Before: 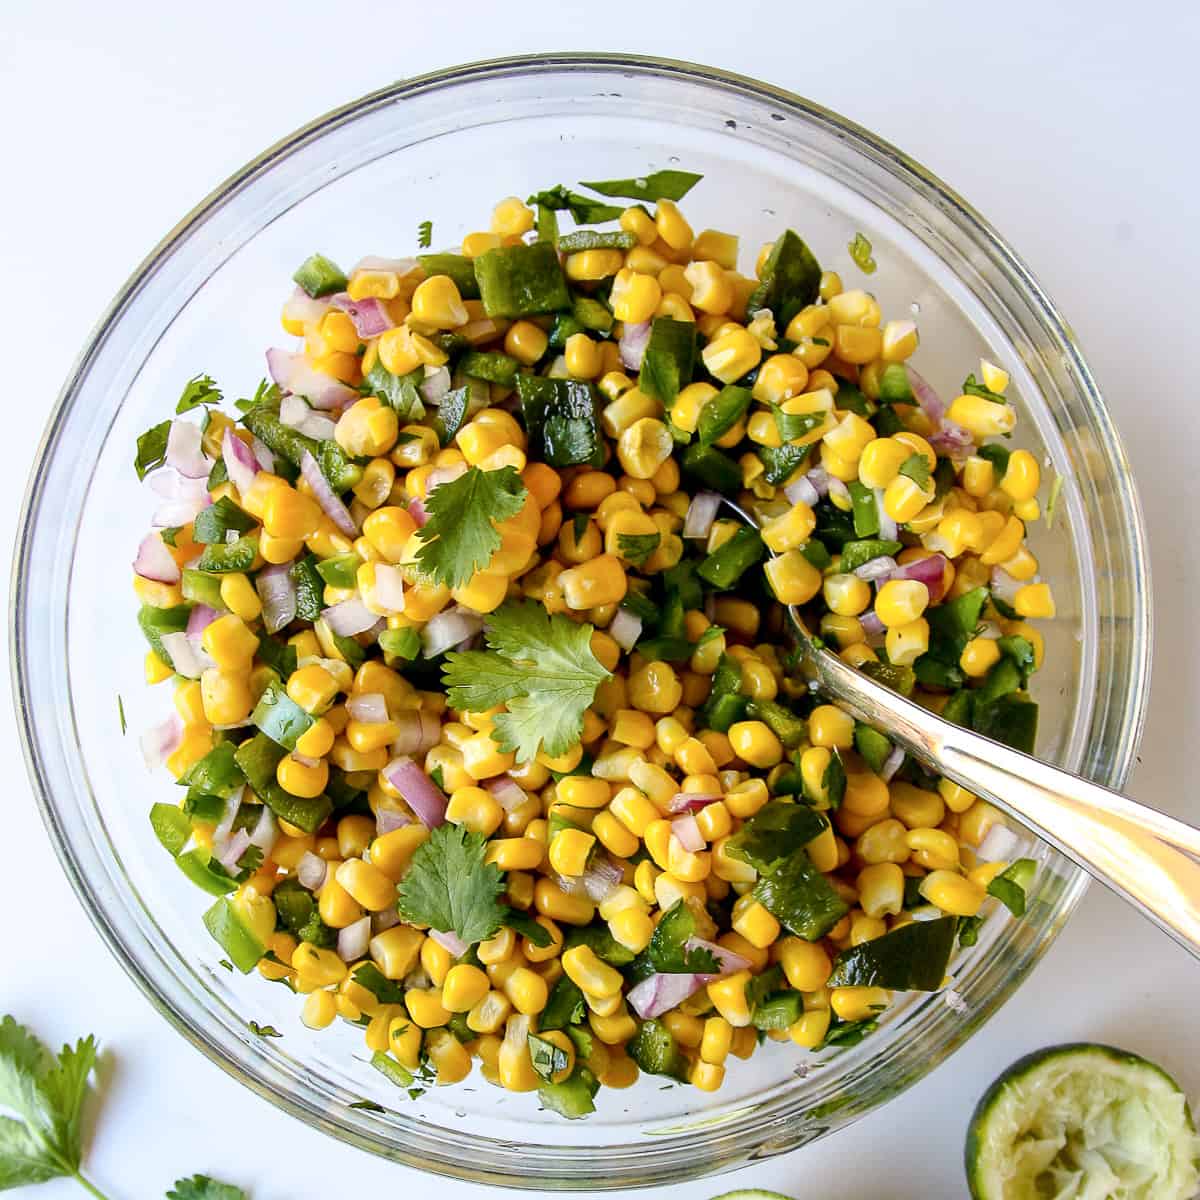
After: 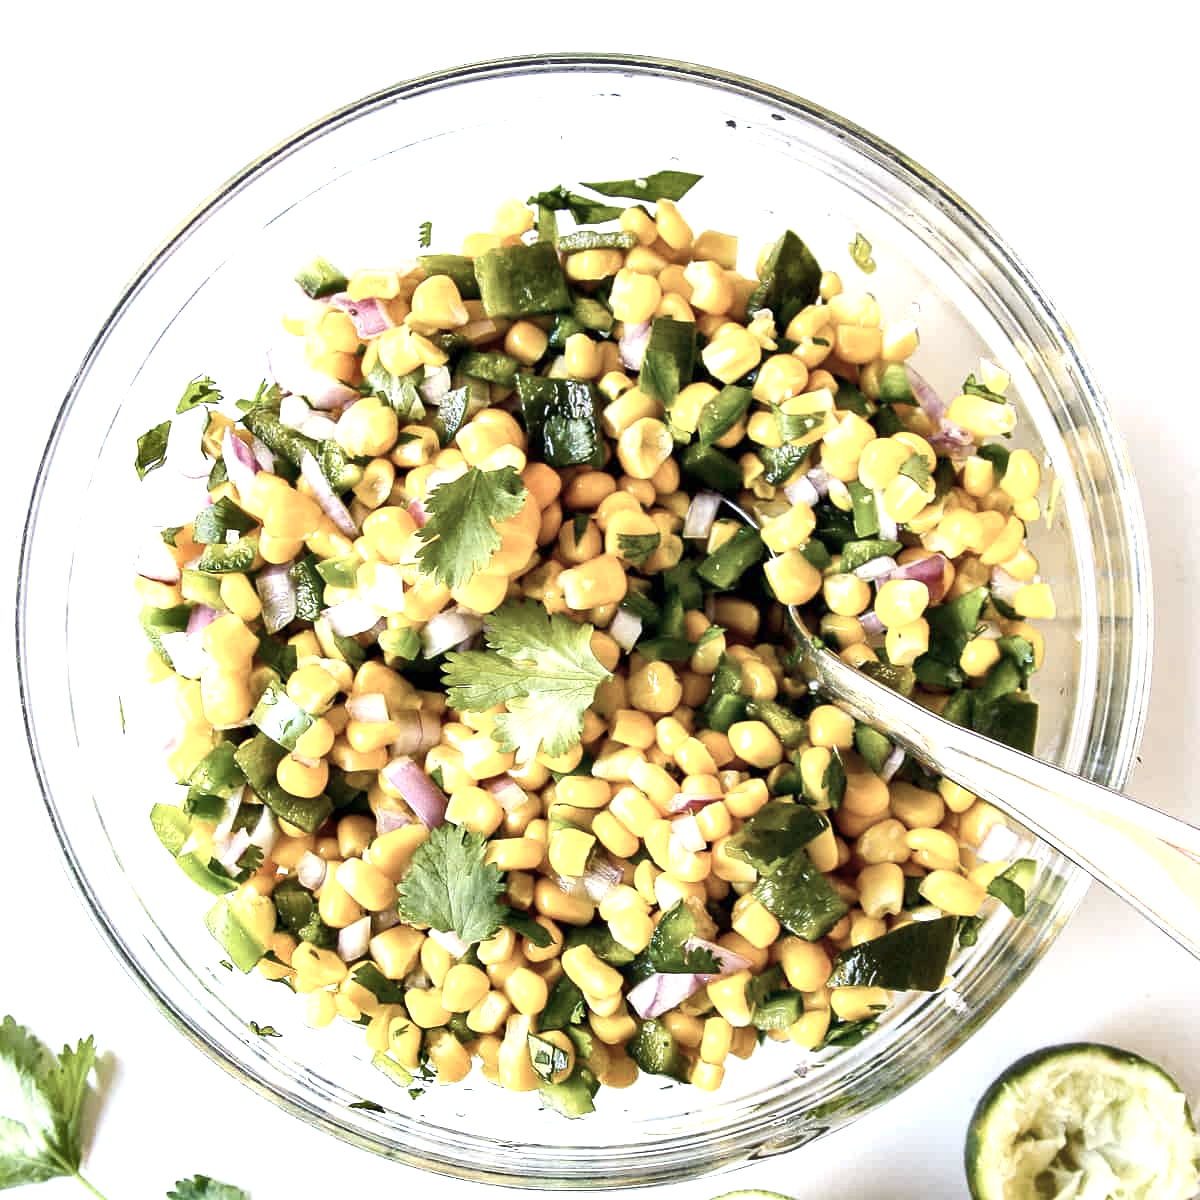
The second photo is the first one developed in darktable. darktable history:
contrast brightness saturation: contrast 0.1, saturation -0.36
shadows and highlights: shadows 37.27, highlights -28.18, soften with gaussian
exposure: exposure 1 EV, compensate highlight preservation false
